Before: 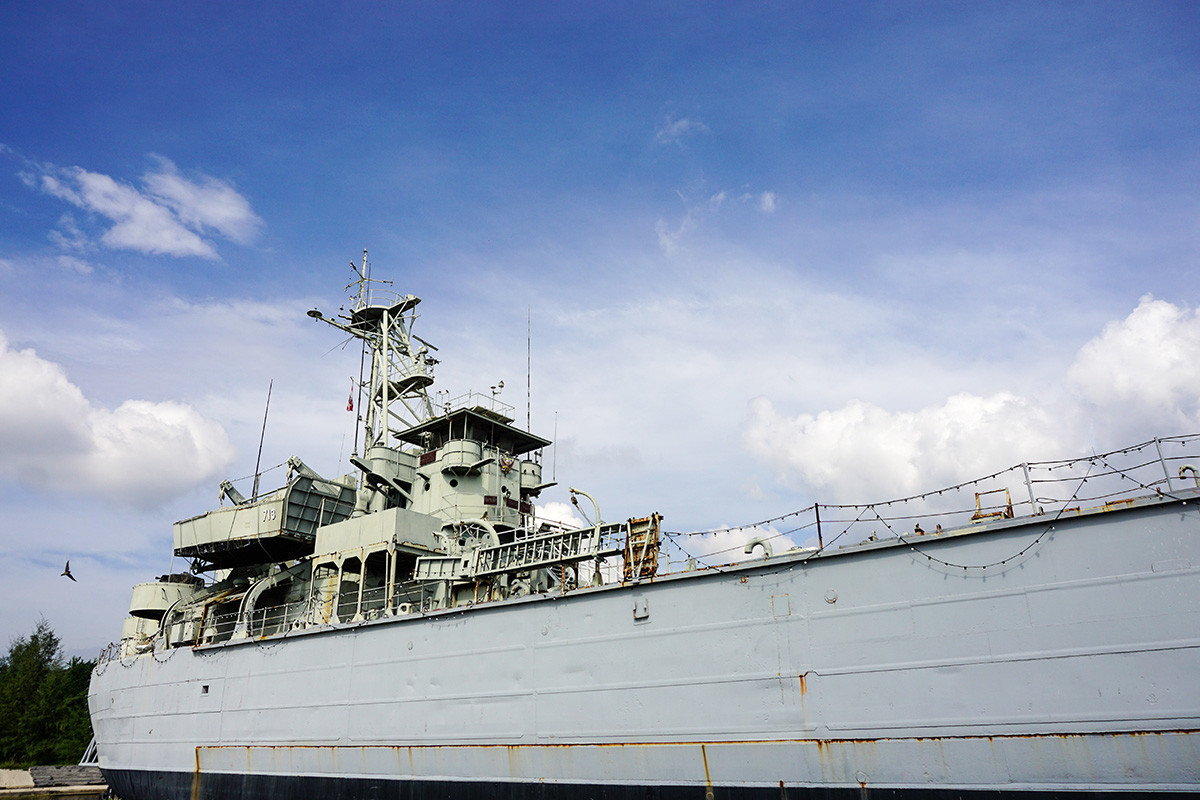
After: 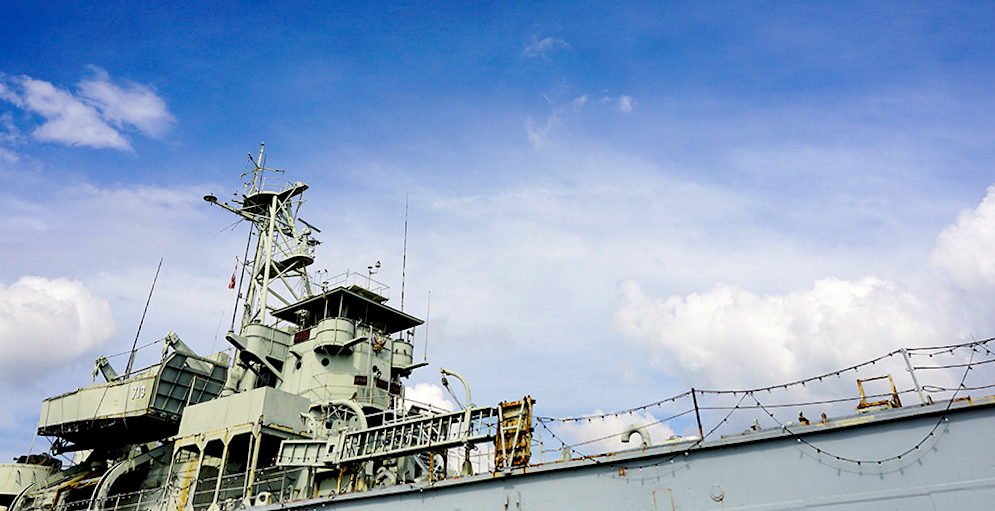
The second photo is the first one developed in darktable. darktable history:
exposure: black level correction 0.01, exposure 0.011 EV, compensate highlight preservation false
rotate and perspective: rotation 0.72°, lens shift (vertical) -0.352, lens shift (horizontal) -0.051, crop left 0.152, crop right 0.859, crop top 0.019, crop bottom 0.964
color balance rgb: perceptual saturation grading › global saturation 30%, global vibrance 10%
crop and rotate: top 4.848%, bottom 29.503%
